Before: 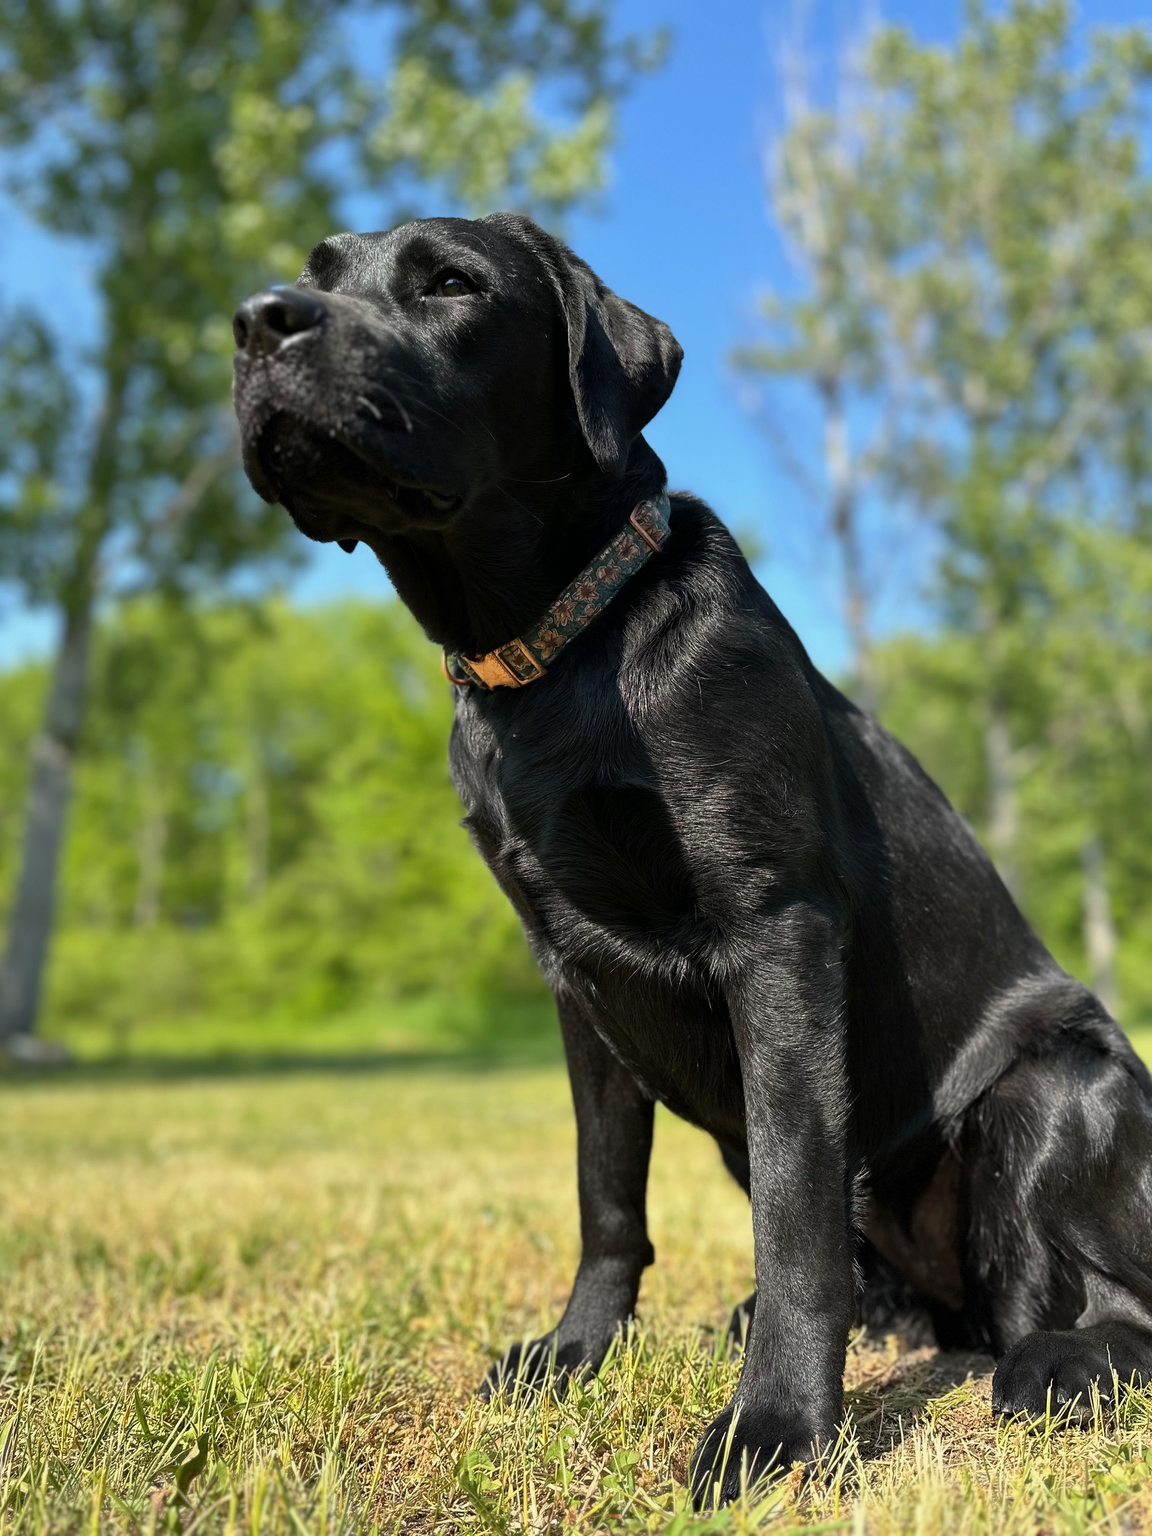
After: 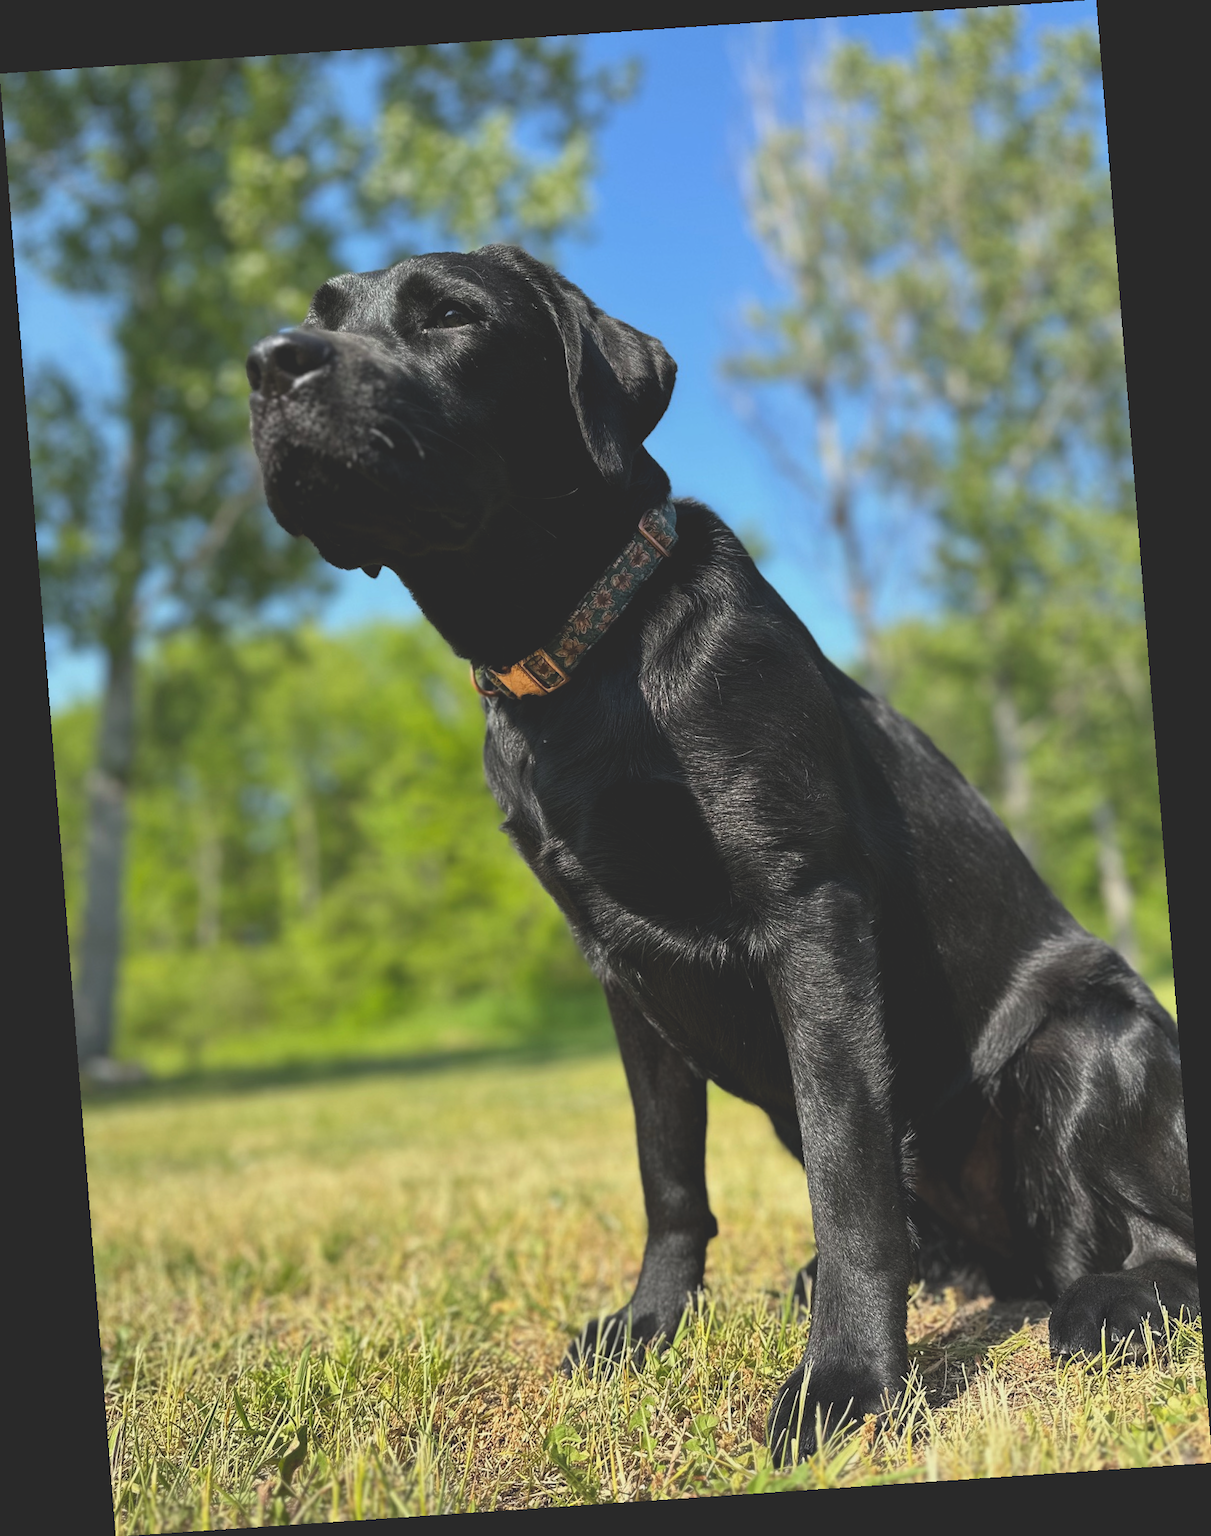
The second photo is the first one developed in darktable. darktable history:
rotate and perspective: rotation -4.2°, shear 0.006, automatic cropping off
exposure: black level correction -0.025, exposure -0.117 EV, compensate highlight preservation false
